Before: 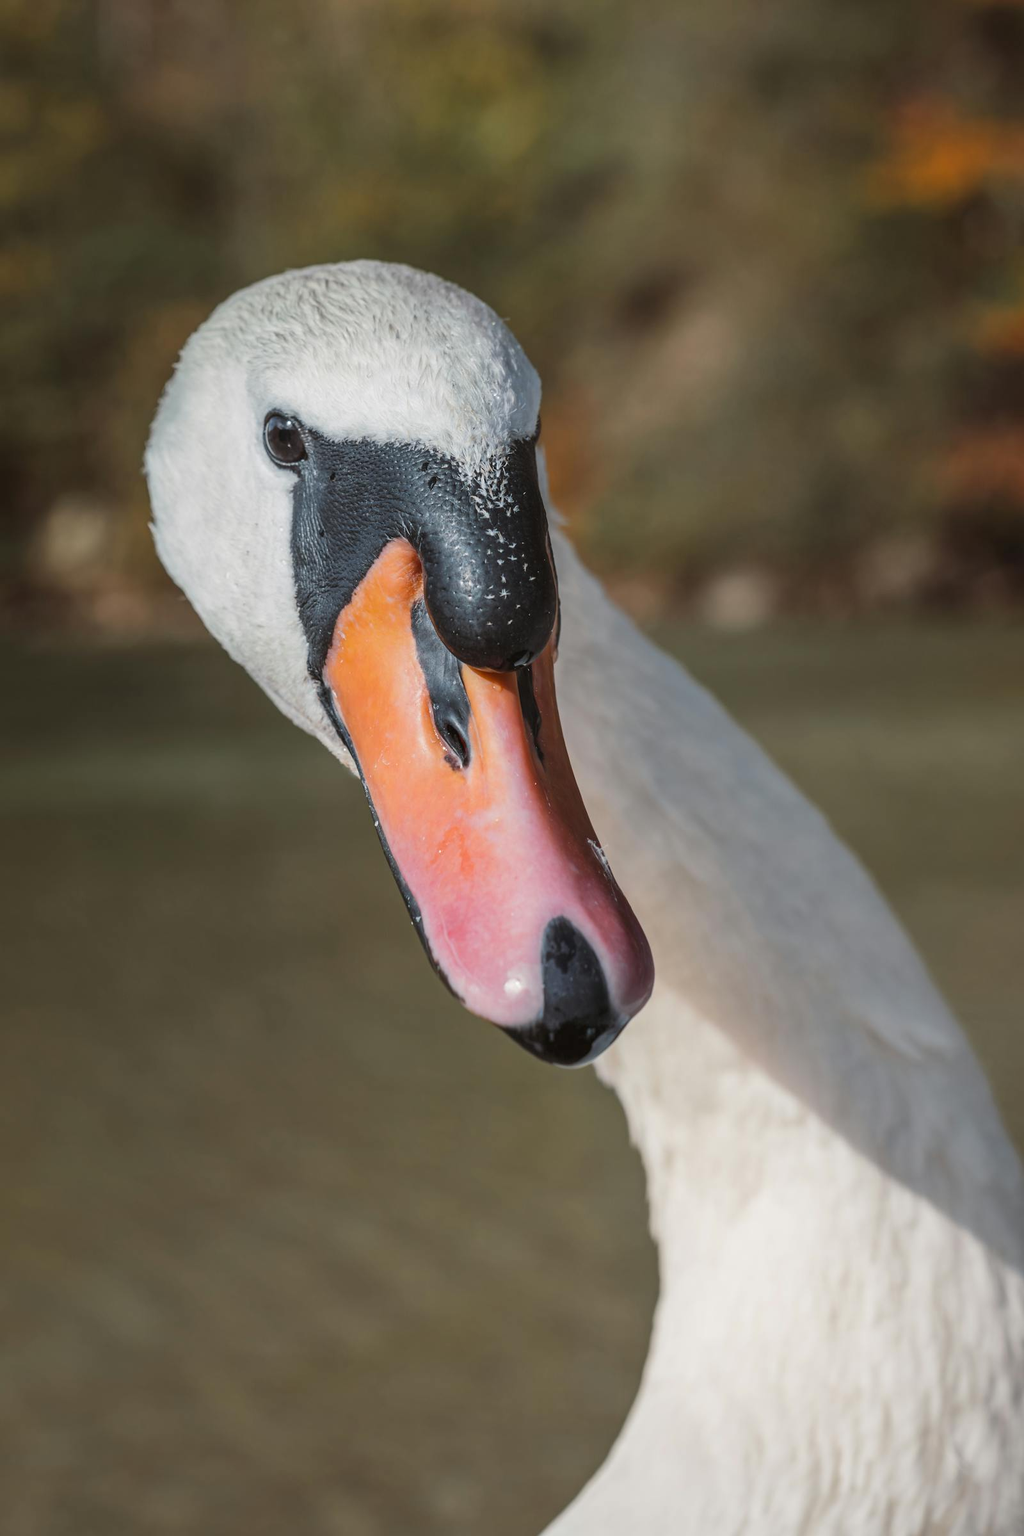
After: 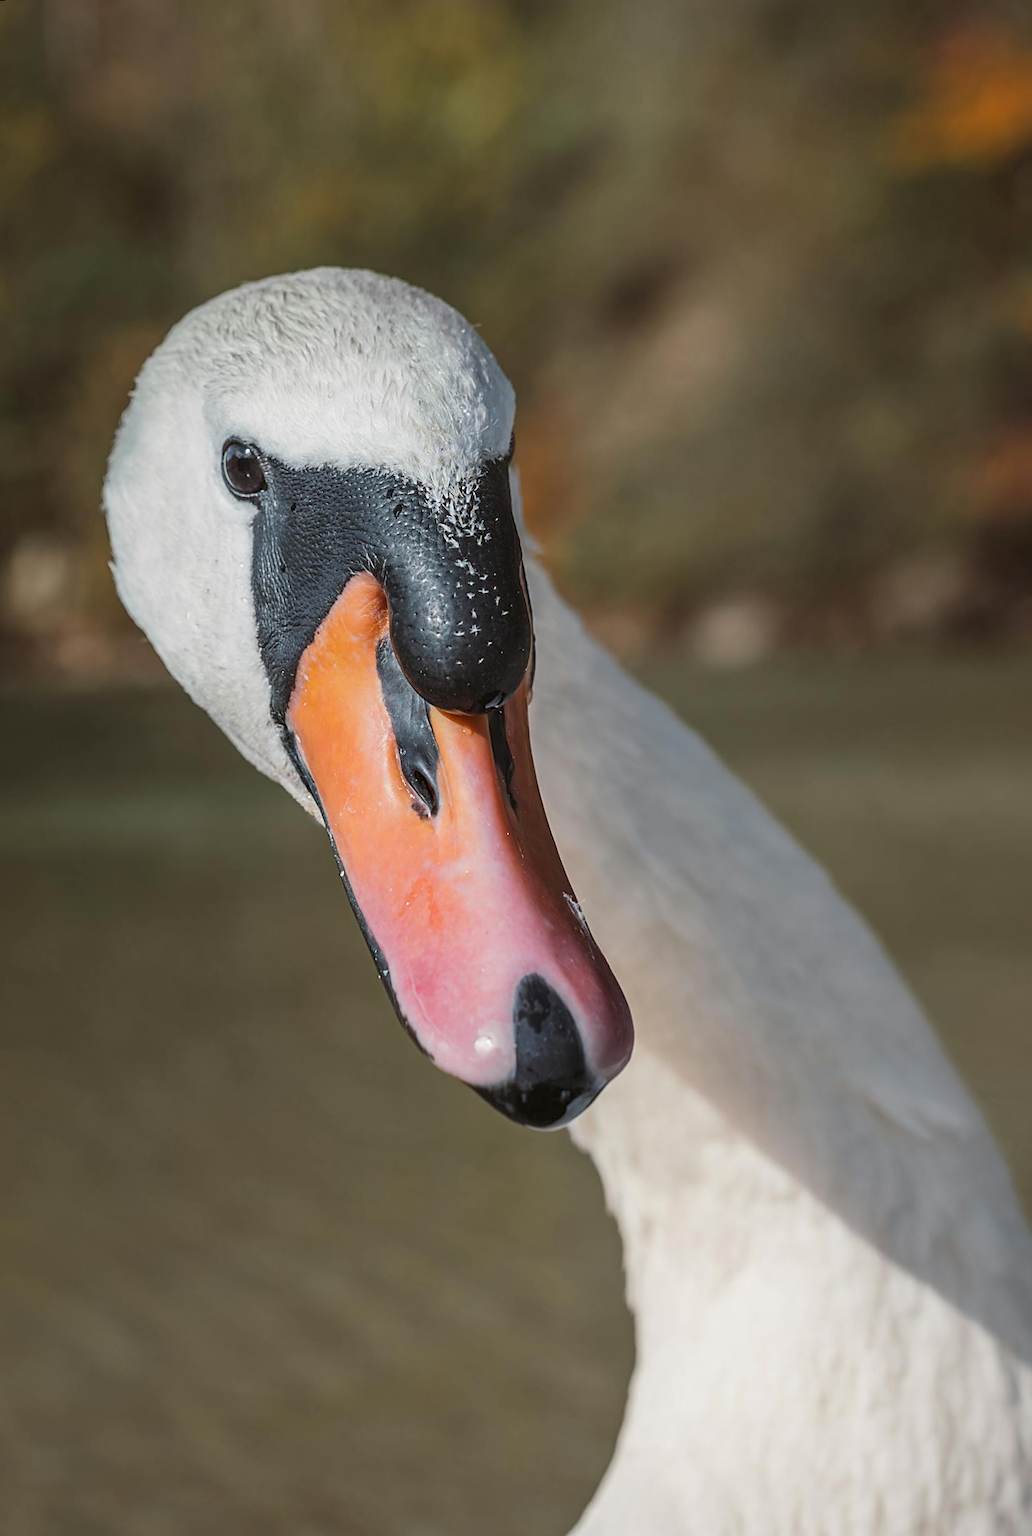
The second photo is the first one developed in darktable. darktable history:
sharpen: on, module defaults
exposure: compensate highlight preservation false
white balance: emerald 1
rotate and perspective: rotation 0.062°, lens shift (vertical) 0.115, lens shift (horizontal) -0.133, crop left 0.047, crop right 0.94, crop top 0.061, crop bottom 0.94
